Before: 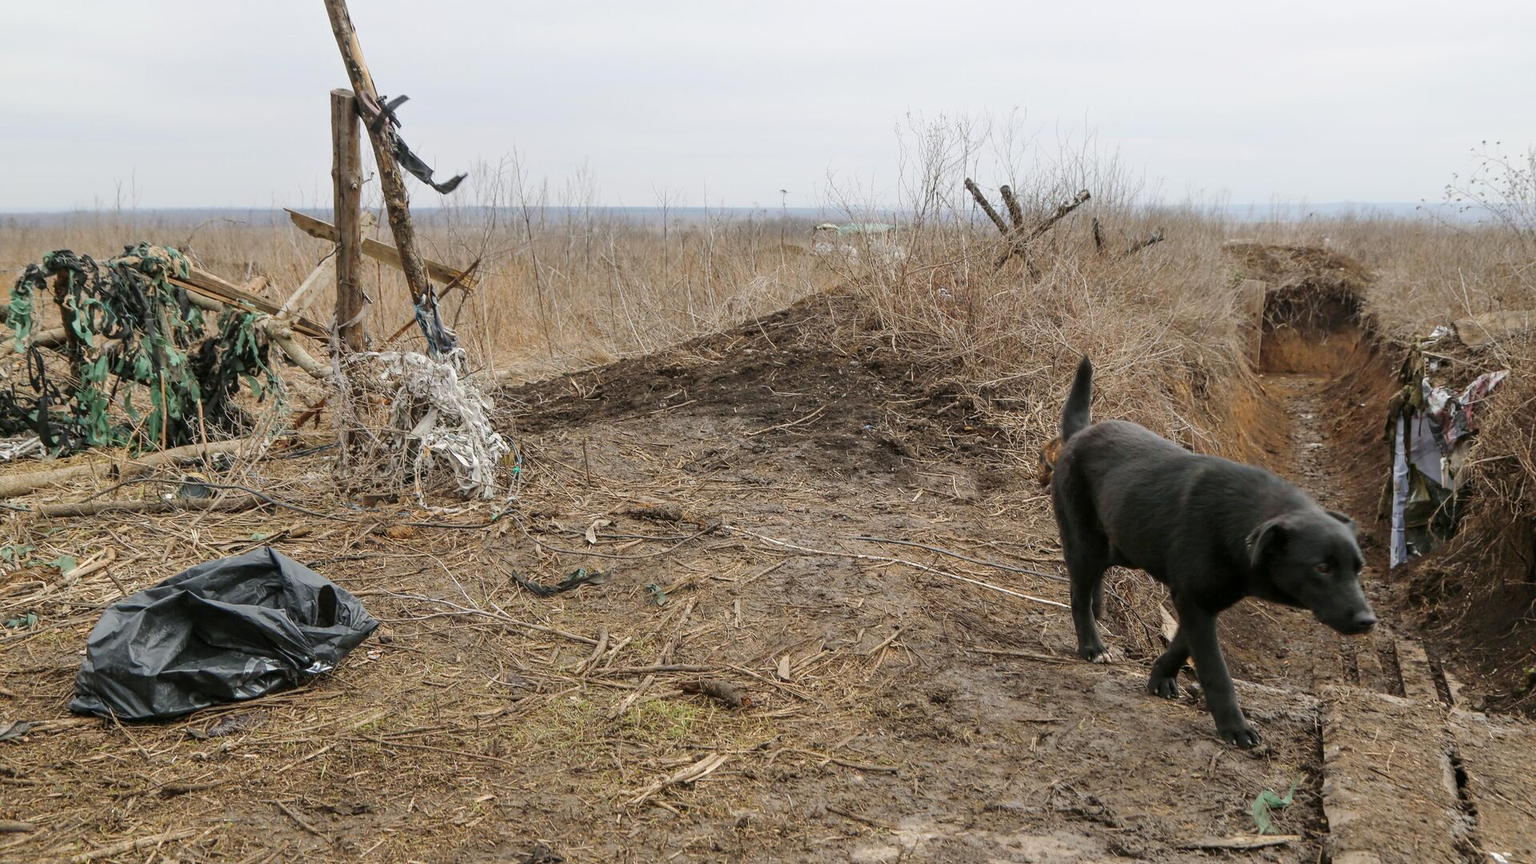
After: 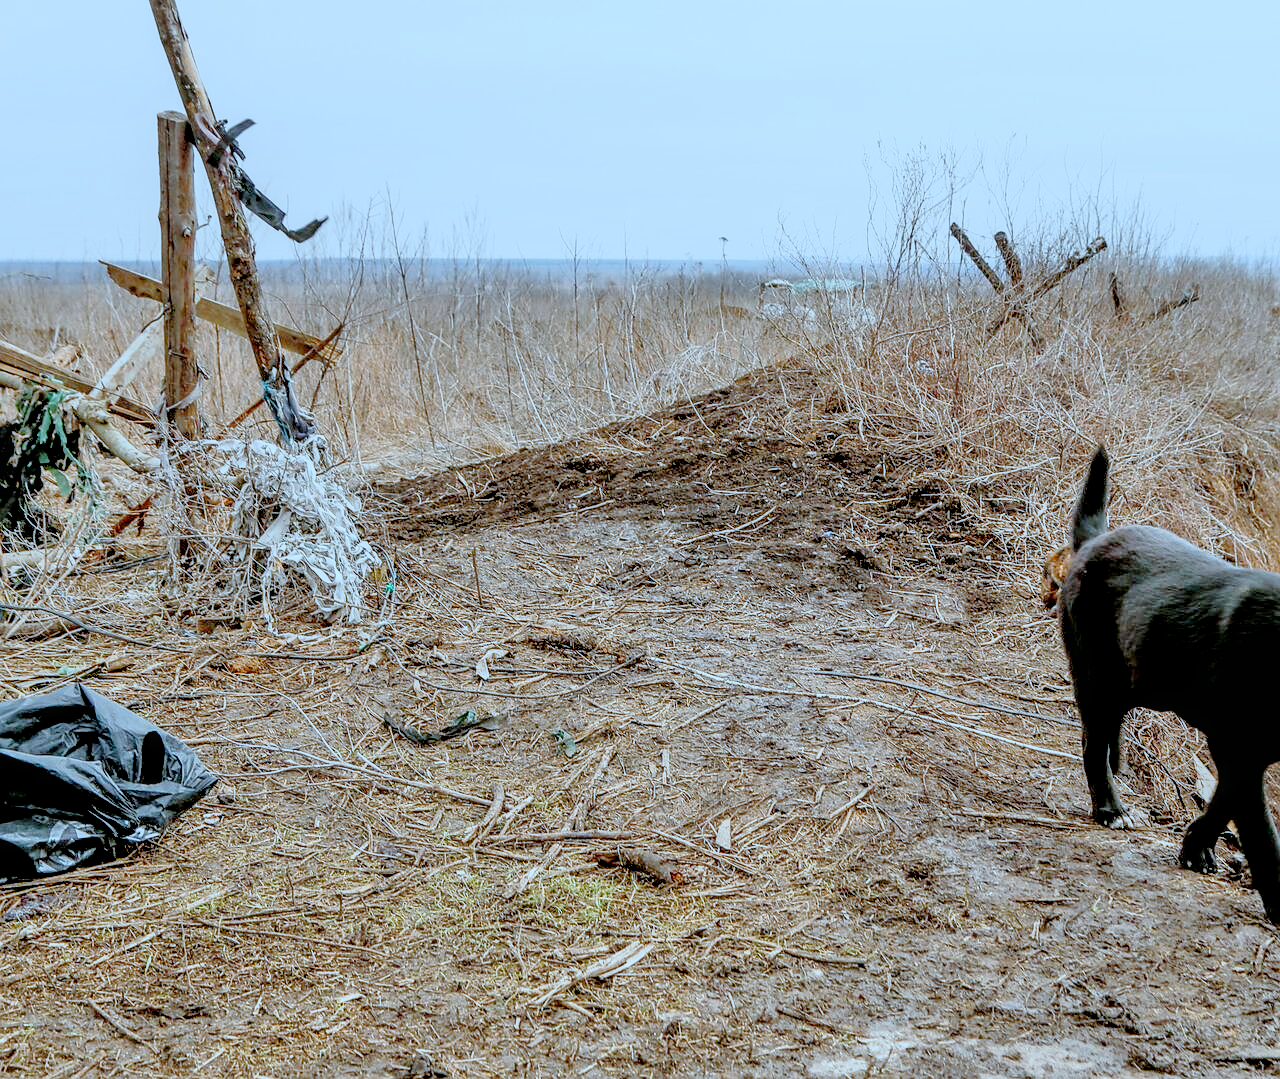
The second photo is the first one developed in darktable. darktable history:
crop and rotate: left 13.354%, right 19.966%
tone curve: curves: ch0 [(0.003, 0.003) (0.104, 0.069) (0.236, 0.218) (0.401, 0.443) (0.495, 0.55) (0.625, 0.67) (0.819, 0.841) (0.96, 0.899)]; ch1 [(0, 0) (0.161, 0.092) (0.37, 0.302) (0.424, 0.402) (0.45, 0.466) (0.495, 0.506) (0.573, 0.571) (0.638, 0.641) (0.751, 0.741) (1, 1)]; ch2 [(0, 0) (0.352, 0.403) (0.466, 0.443) (0.524, 0.501) (0.56, 0.556) (1, 1)], preserve colors none
tone equalizer: -7 EV 0.157 EV, -6 EV 0.594 EV, -5 EV 1.14 EV, -4 EV 1.33 EV, -3 EV 1.17 EV, -2 EV 0.6 EV, -1 EV 0.15 EV
color correction: highlights a* -8.84, highlights b* -22.48
exposure: black level correction 0.017, exposure -0.007 EV, compensate highlight preservation false
sharpen: radius 0.971, amount 0.606
local contrast: on, module defaults
